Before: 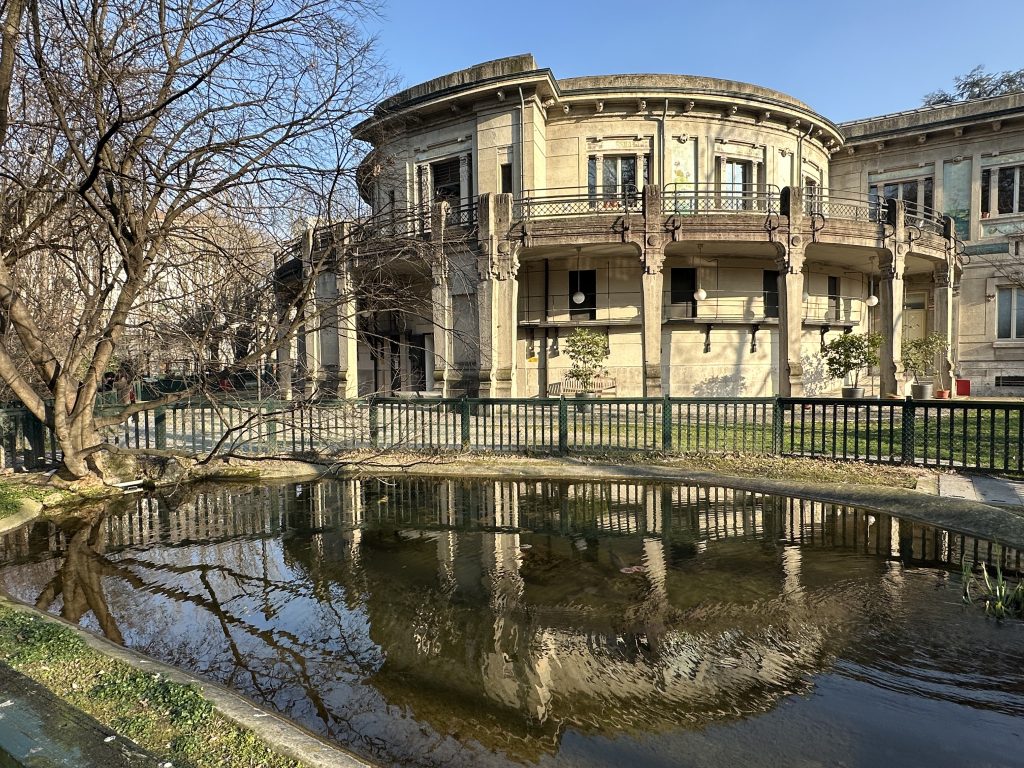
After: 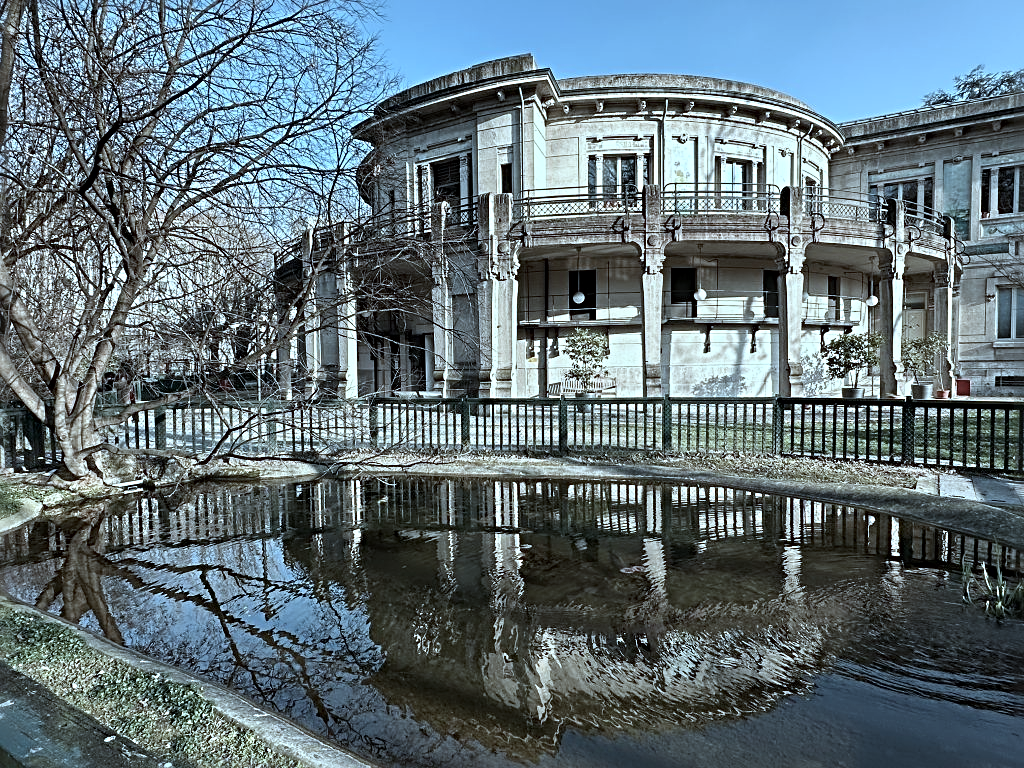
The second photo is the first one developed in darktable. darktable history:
sharpen: radius 3.995
color correction: highlights a* -9.32, highlights b* -22.43
contrast brightness saturation: contrast 0.102, saturation -0.368
